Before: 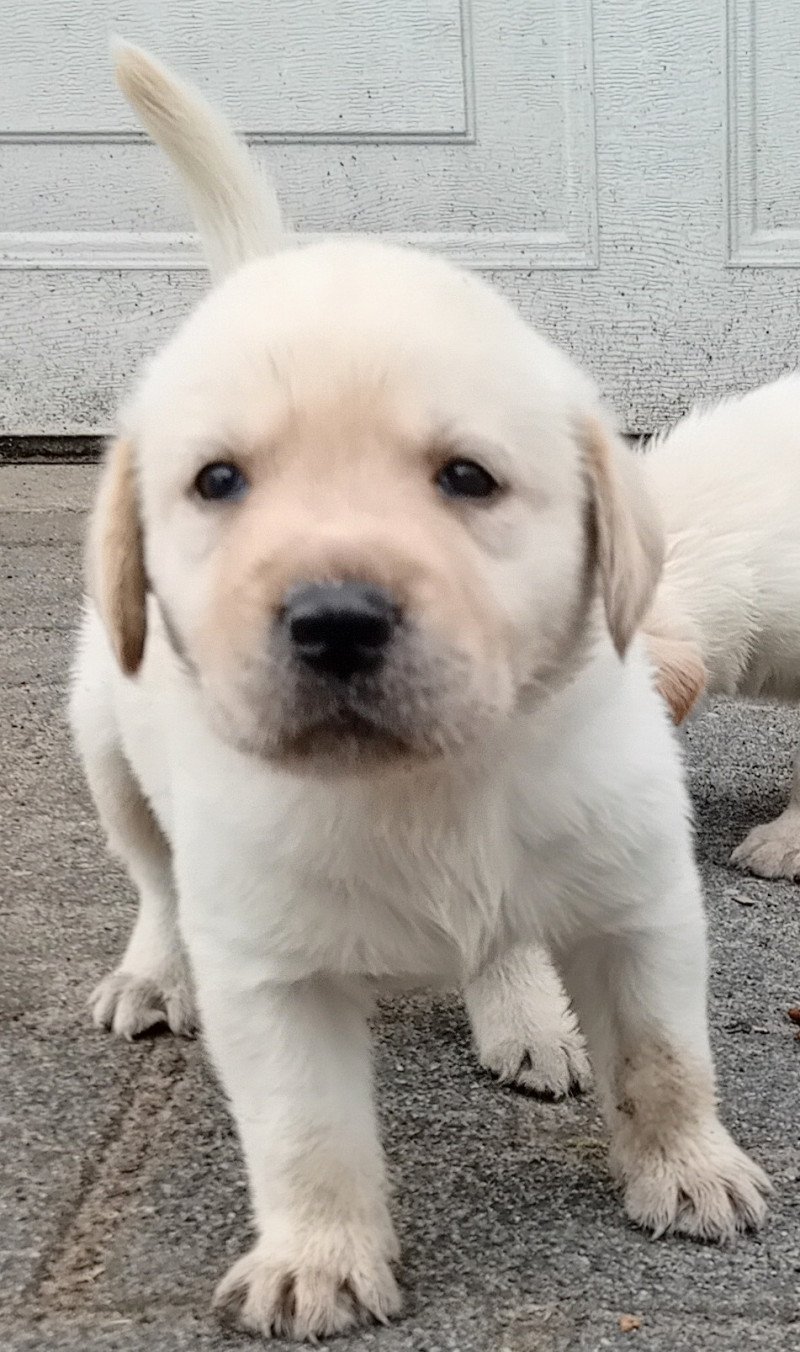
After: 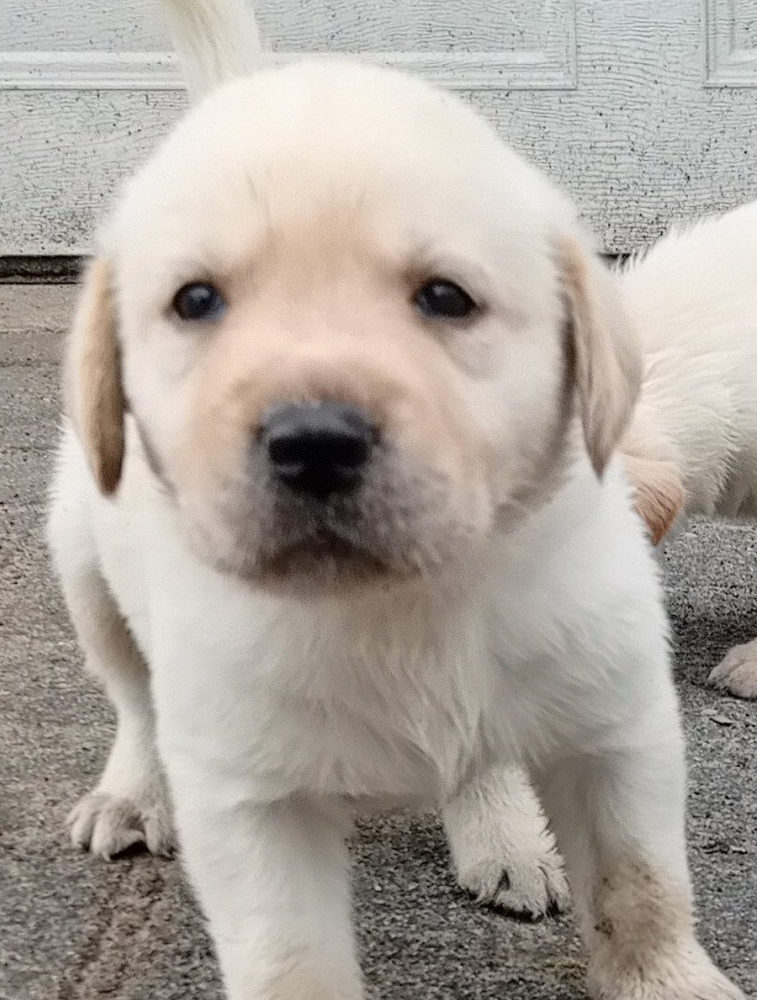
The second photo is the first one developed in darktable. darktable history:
crop and rotate: left 2.905%, top 13.363%, right 2.452%, bottom 12.646%
